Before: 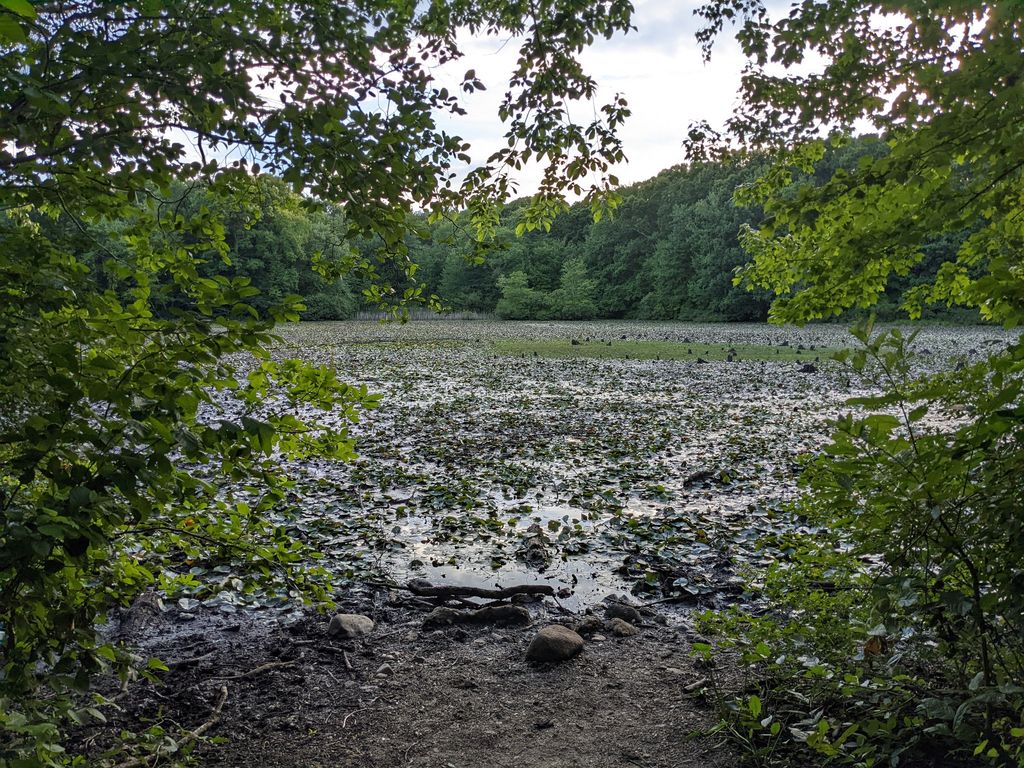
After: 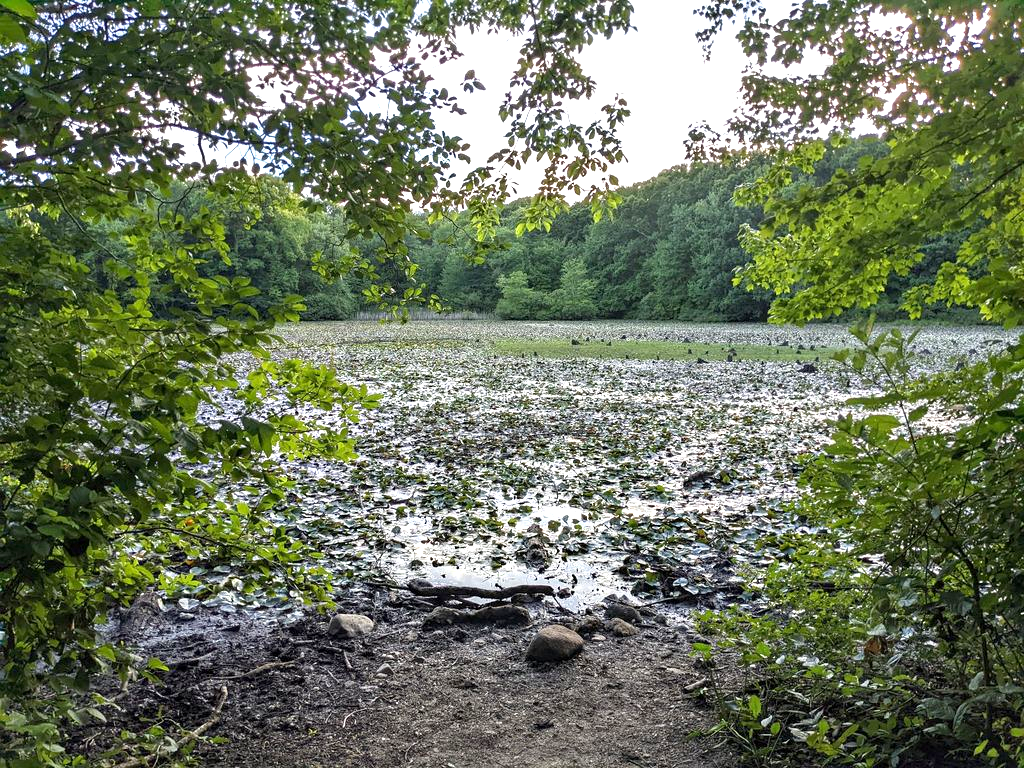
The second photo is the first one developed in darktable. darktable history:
exposure: black level correction 0.001, exposure 1.049 EV, compensate exposure bias true, compensate highlight preservation false
